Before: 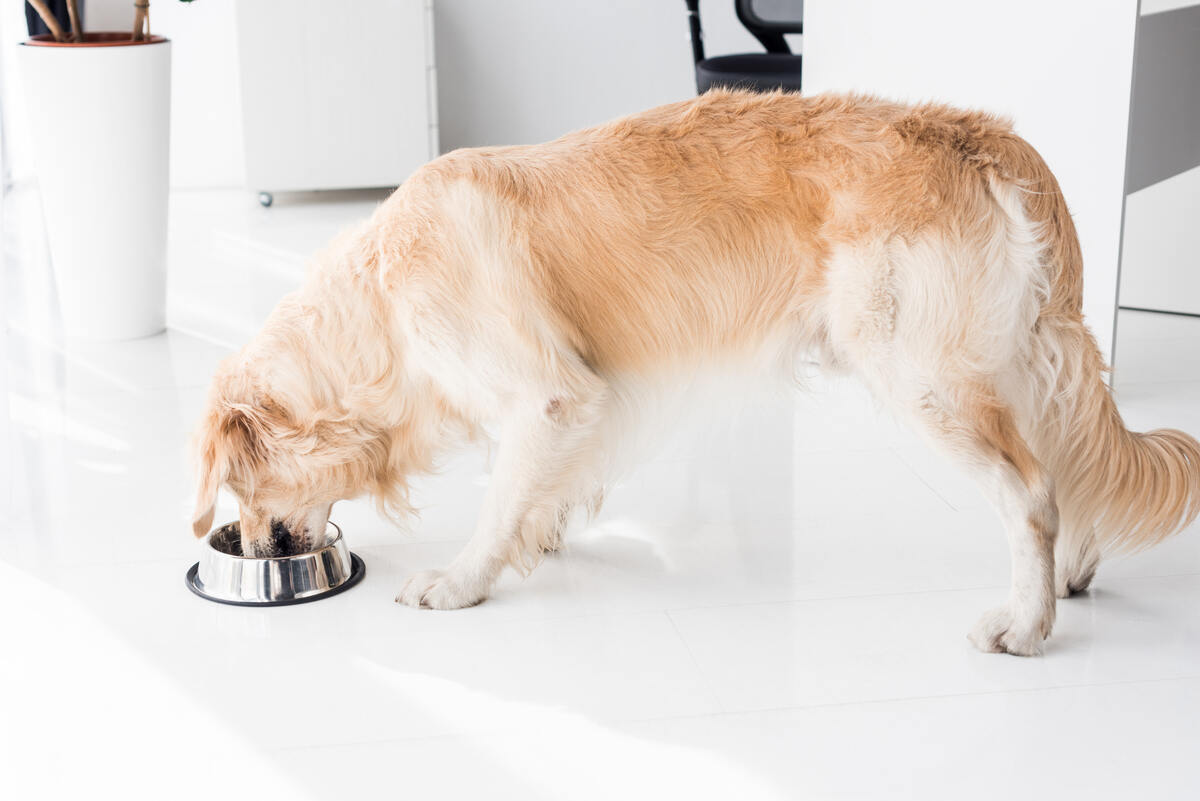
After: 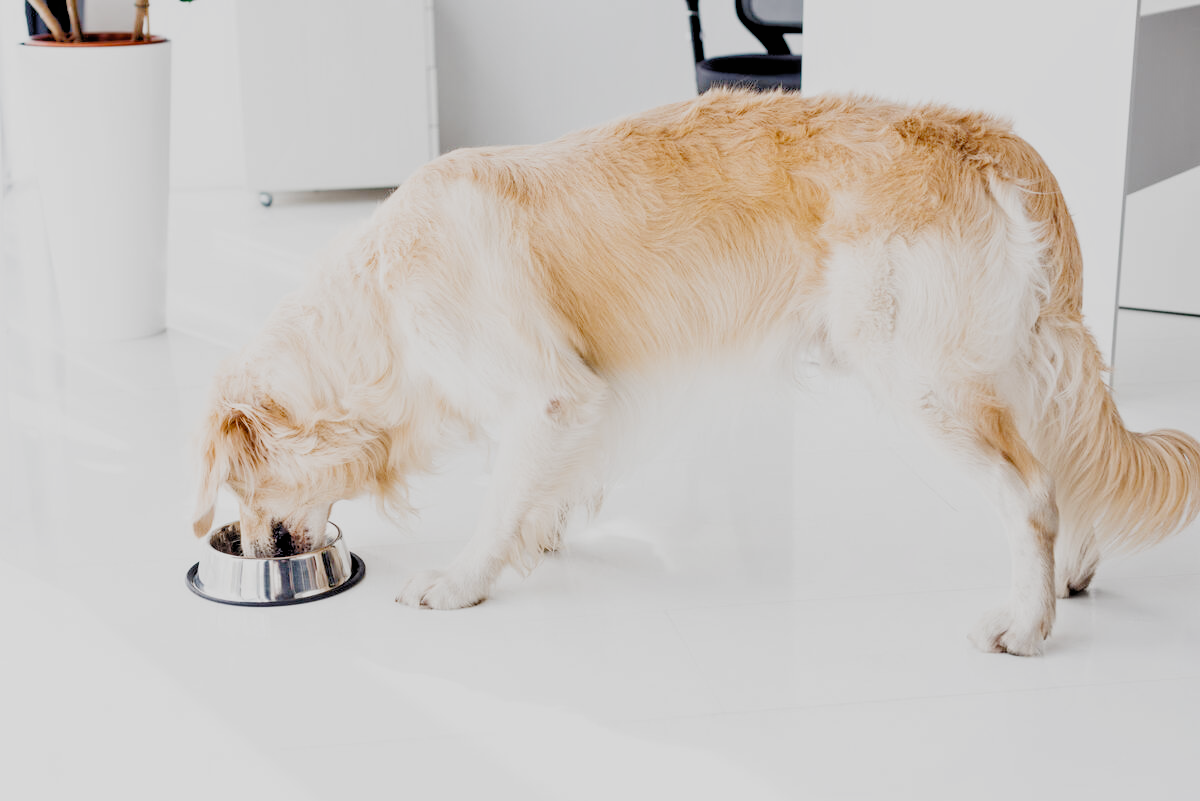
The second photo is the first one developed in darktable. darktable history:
tone equalizer: -7 EV 0.15 EV, -6 EV 0.6 EV, -5 EV 1.15 EV, -4 EV 1.33 EV, -3 EV 1.15 EV, -2 EV 0.6 EV, -1 EV 0.15 EV, mask exposure compensation -0.5 EV
filmic rgb: black relative exposure -2.85 EV, white relative exposure 4.56 EV, hardness 1.77, contrast 1.25, preserve chrominance no, color science v5 (2021)
